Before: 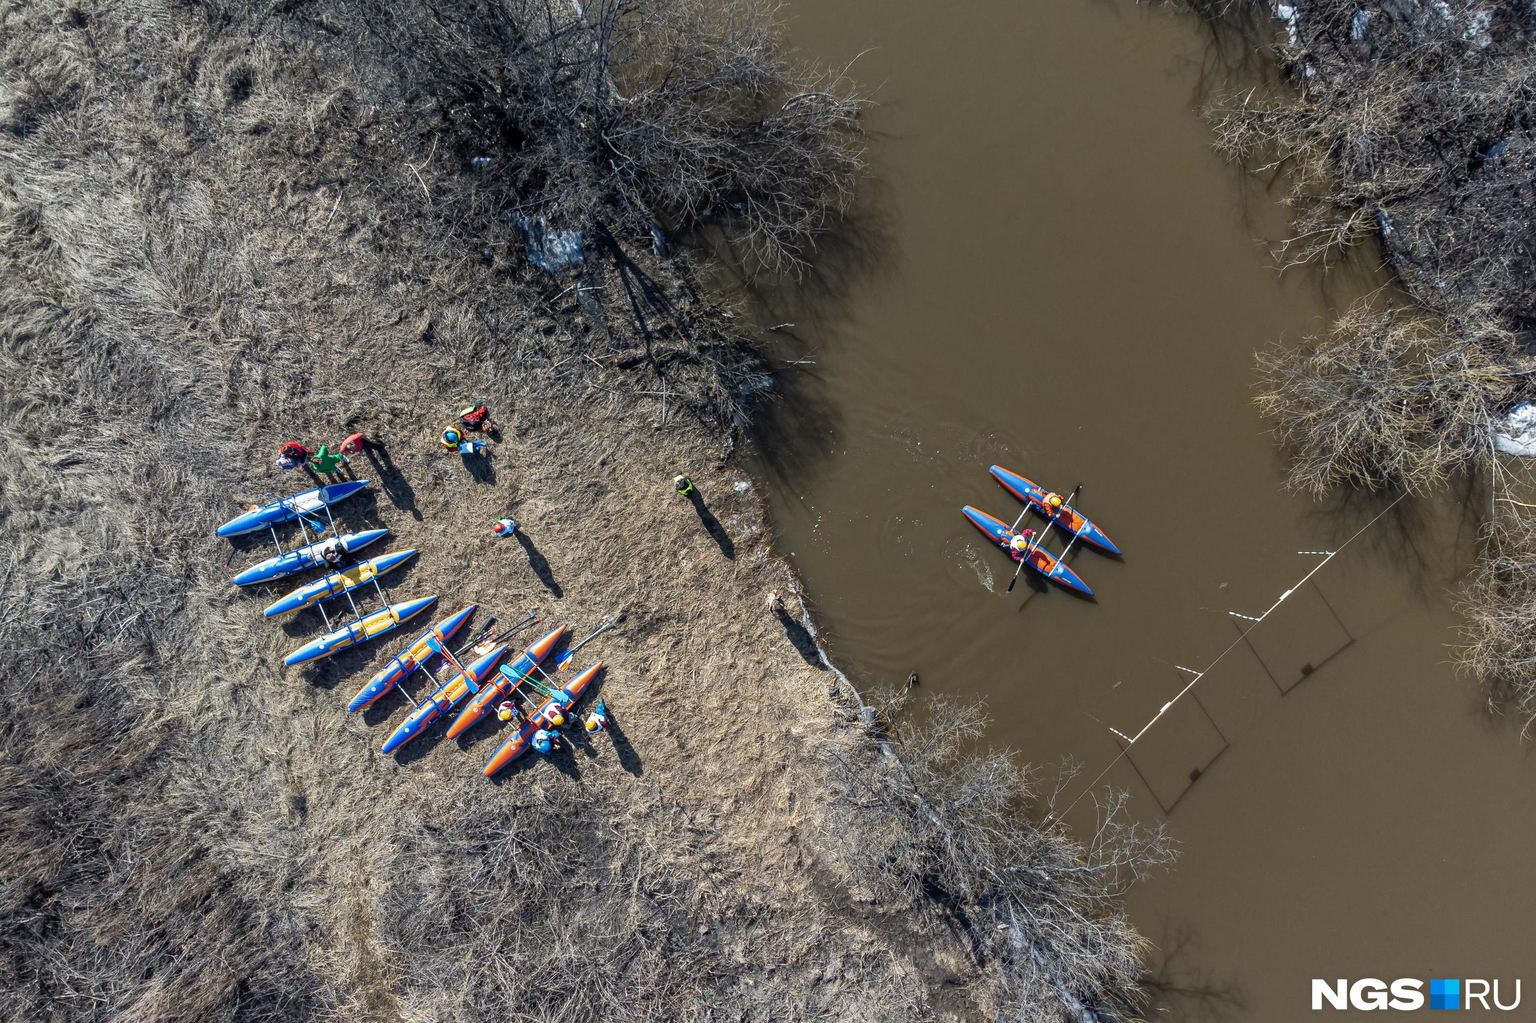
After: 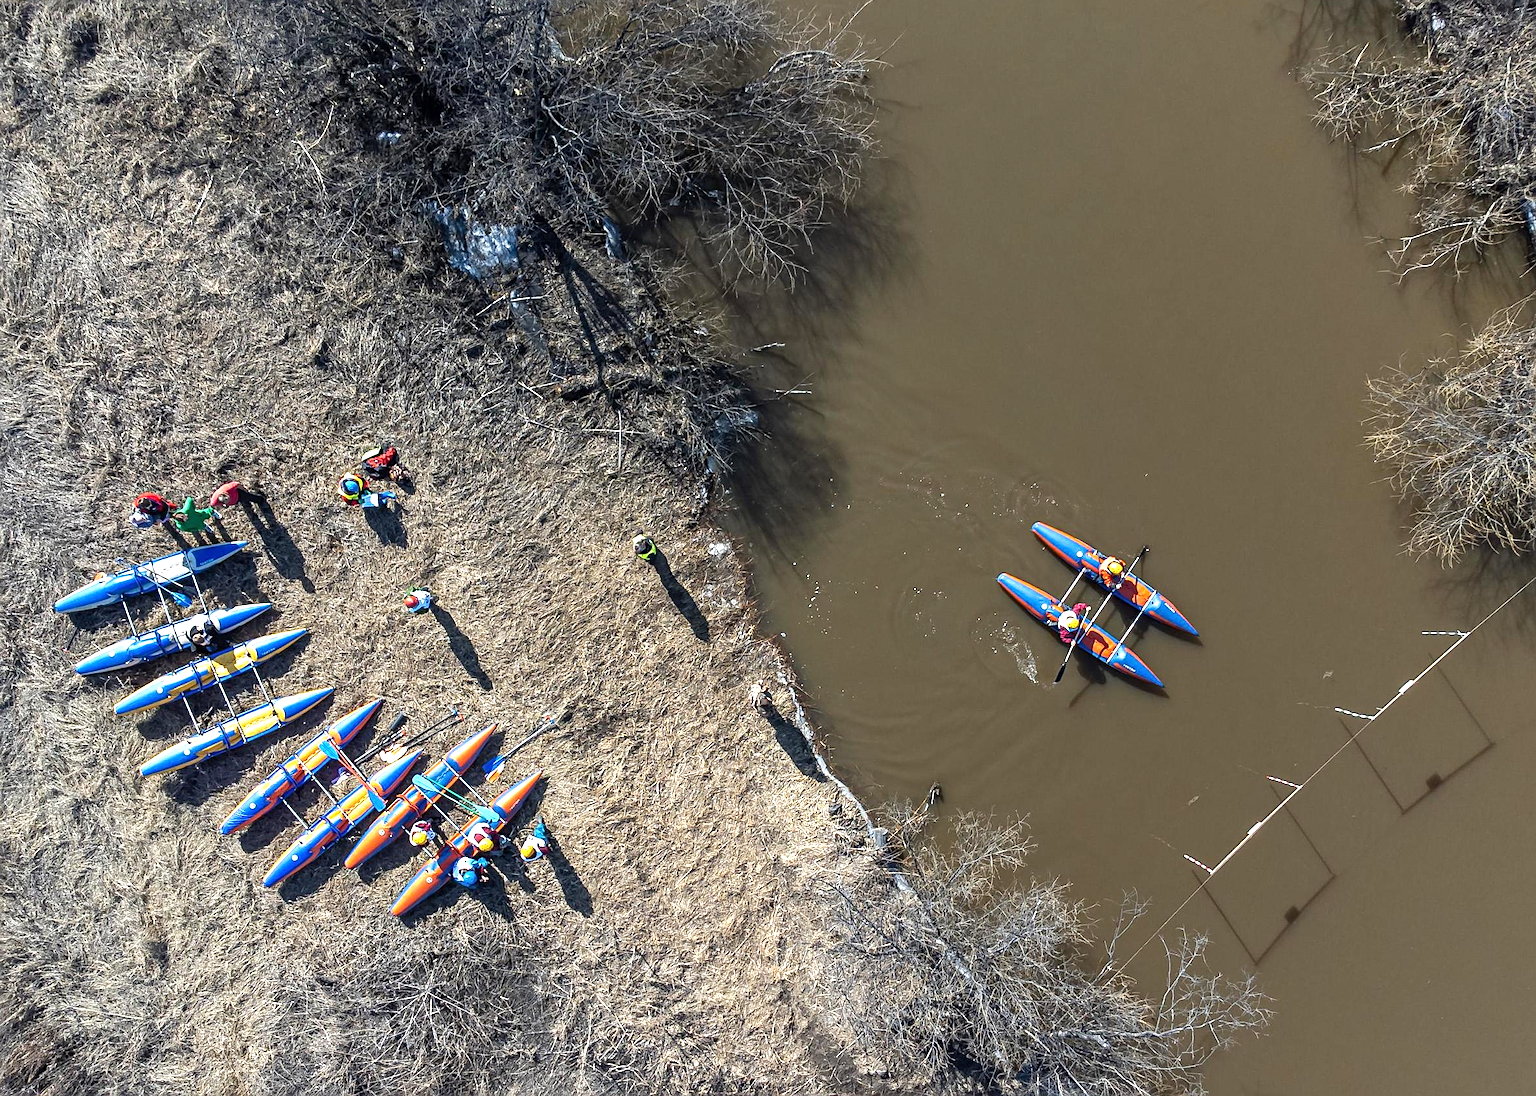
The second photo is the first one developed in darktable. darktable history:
crop: left 11.354%, top 5.168%, right 9.592%, bottom 10.166%
sharpen: on, module defaults
exposure: exposure 0.602 EV, compensate highlight preservation false
